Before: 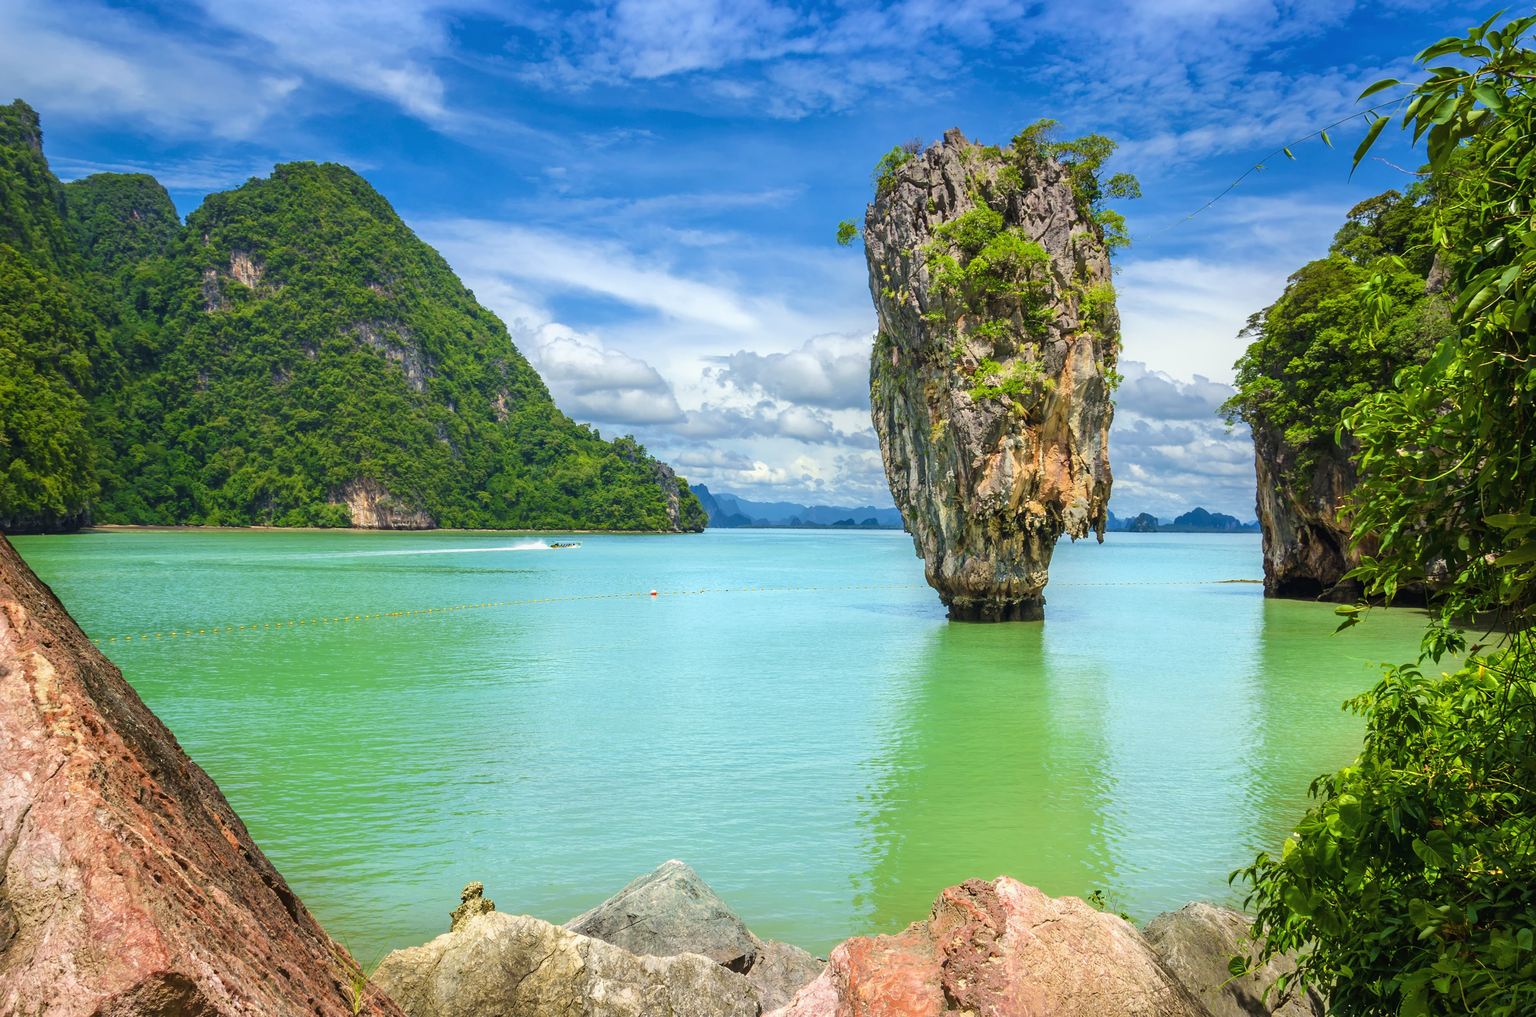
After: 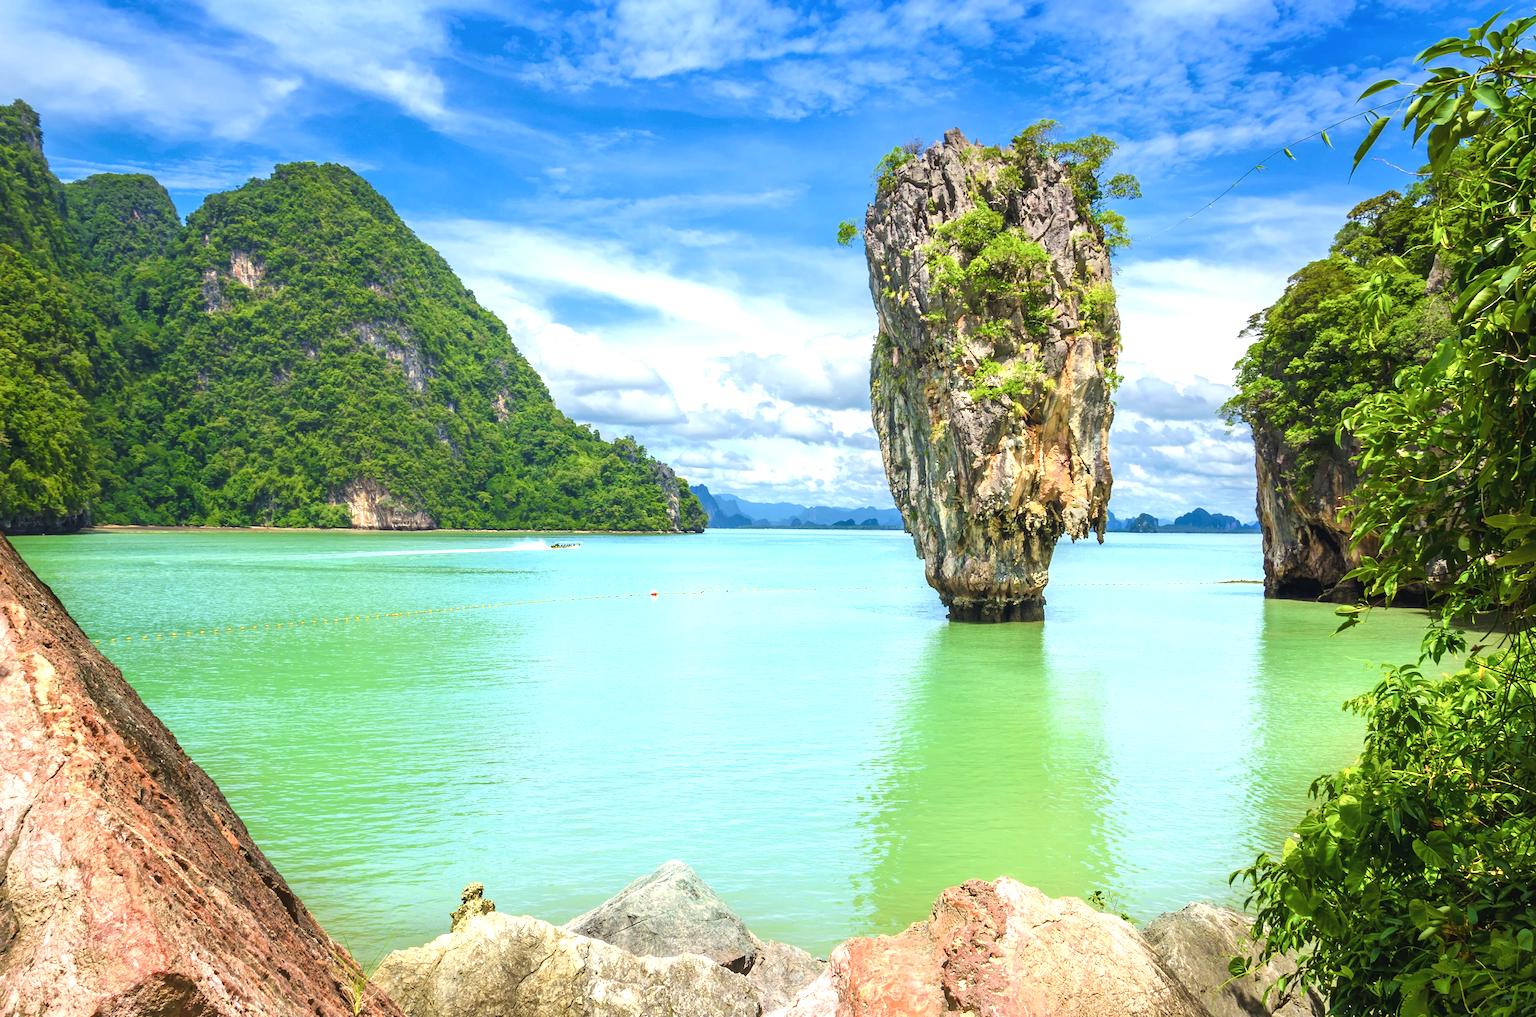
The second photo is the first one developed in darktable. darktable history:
color balance rgb: power › hue 324.13°, perceptual saturation grading › global saturation -1.663%, perceptual saturation grading › highlights -6.939%, perceptual saturation grading › mid-tones 8.094%, perceptual saturation grading › shadows 3.631%
exposure: black level correction 0, exposure 0.693 EV, compensate highlight preservation false
